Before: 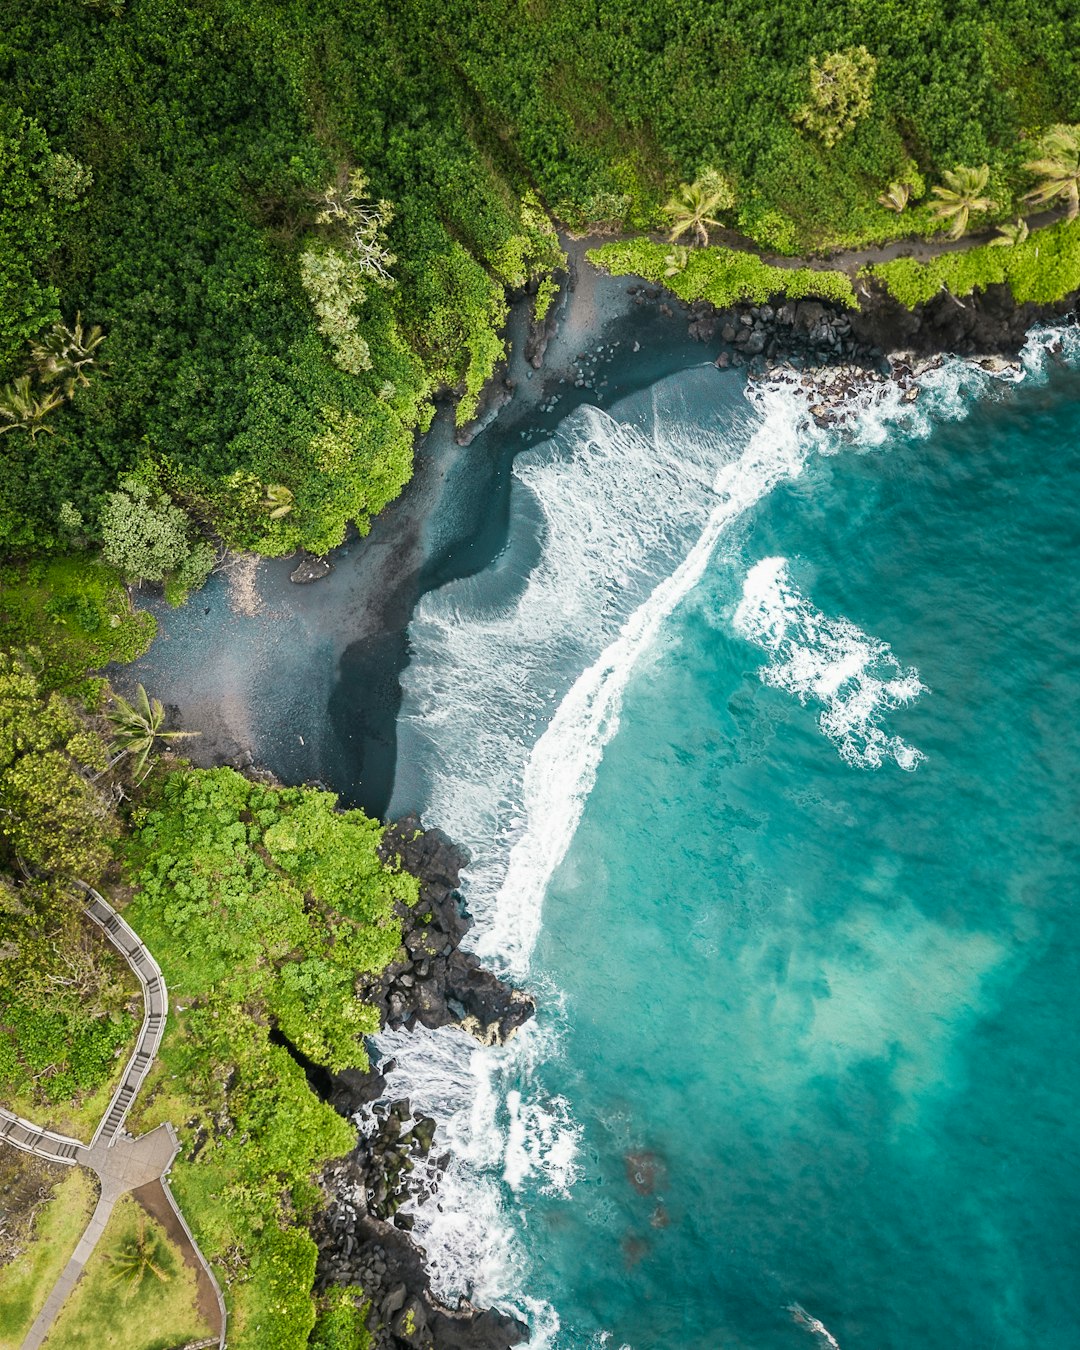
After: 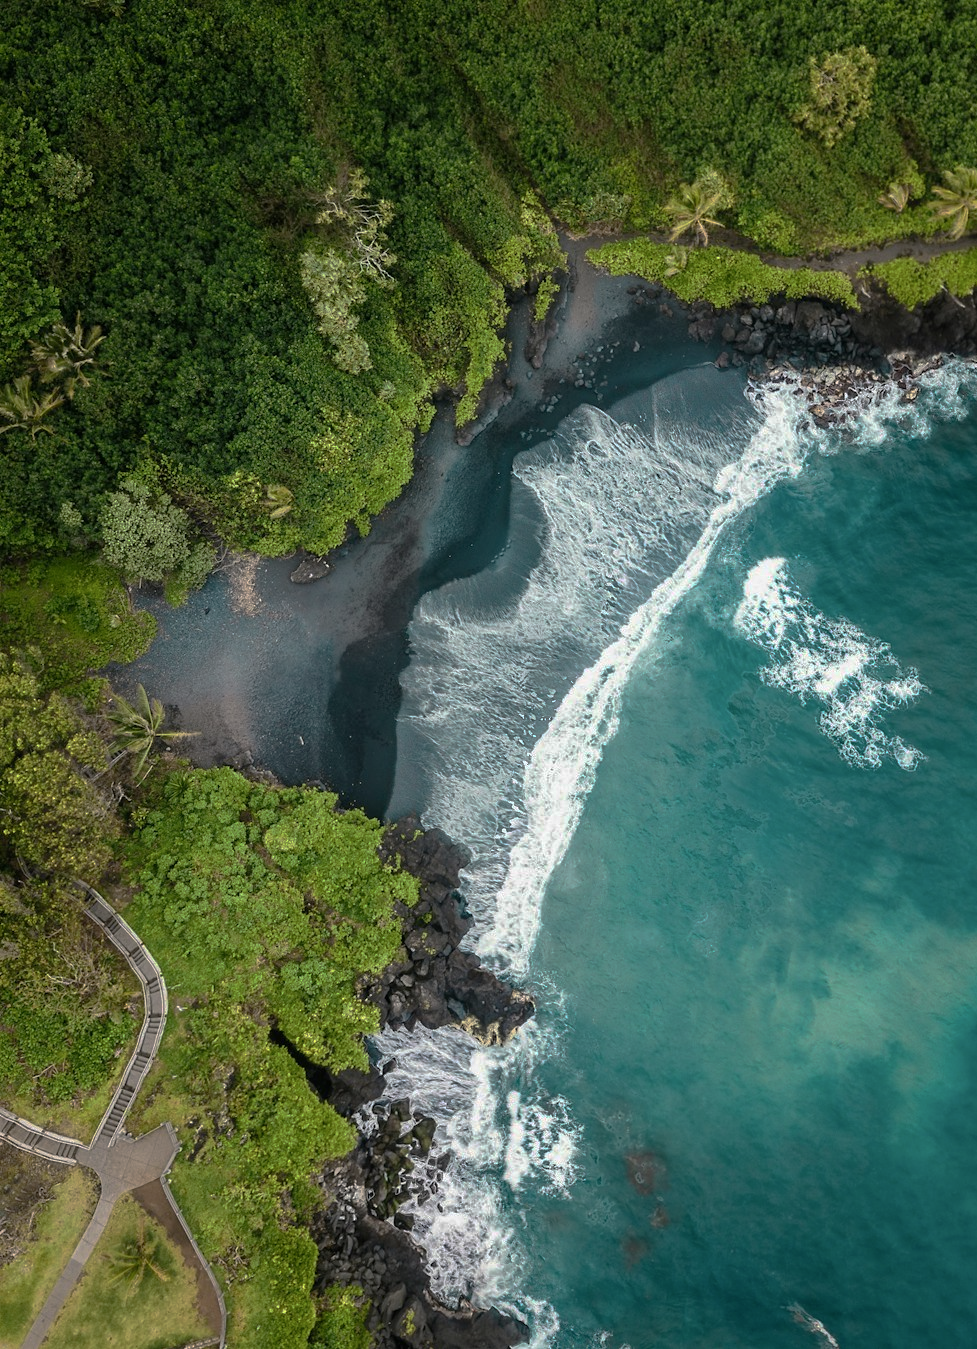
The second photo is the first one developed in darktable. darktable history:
crop: right 9.485%, bottom 0.025%
base curve: curves: ch0 [(0, 0) (0.826, 0.587) (1, 1)], preserve colors none
